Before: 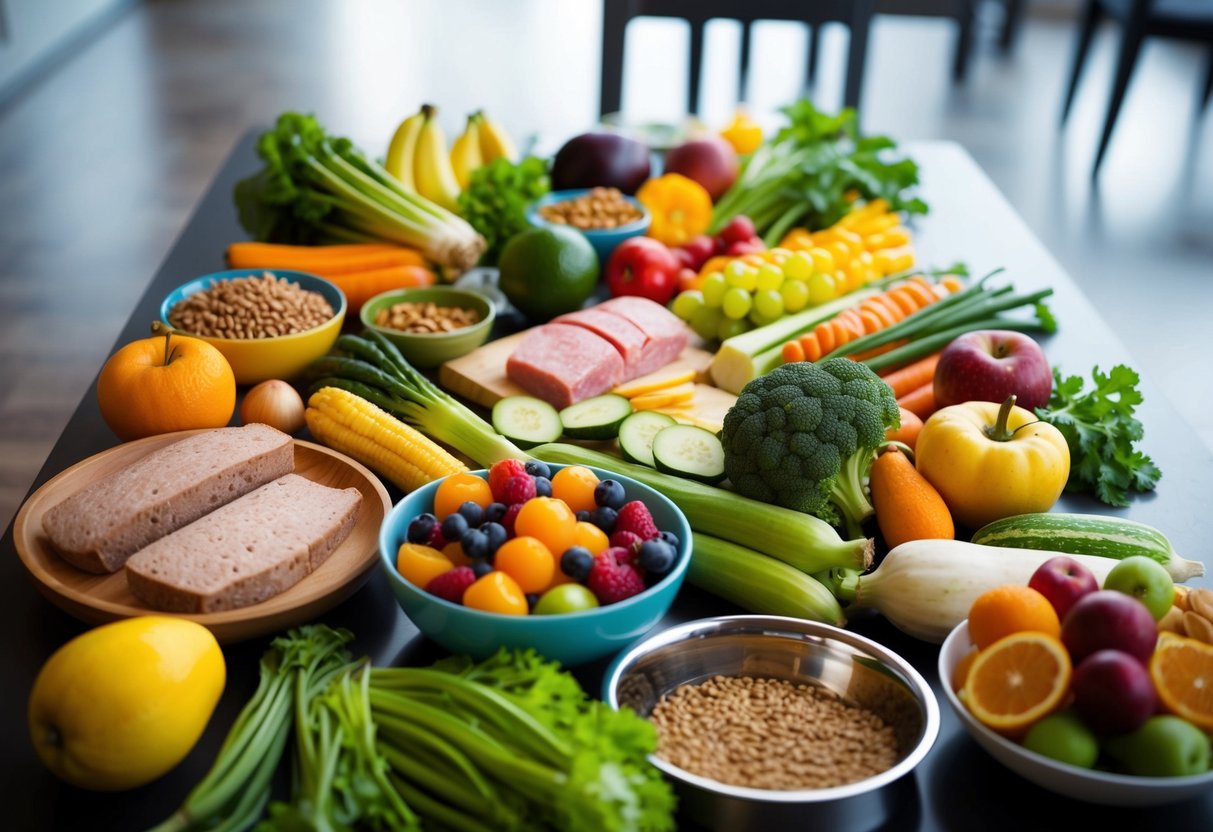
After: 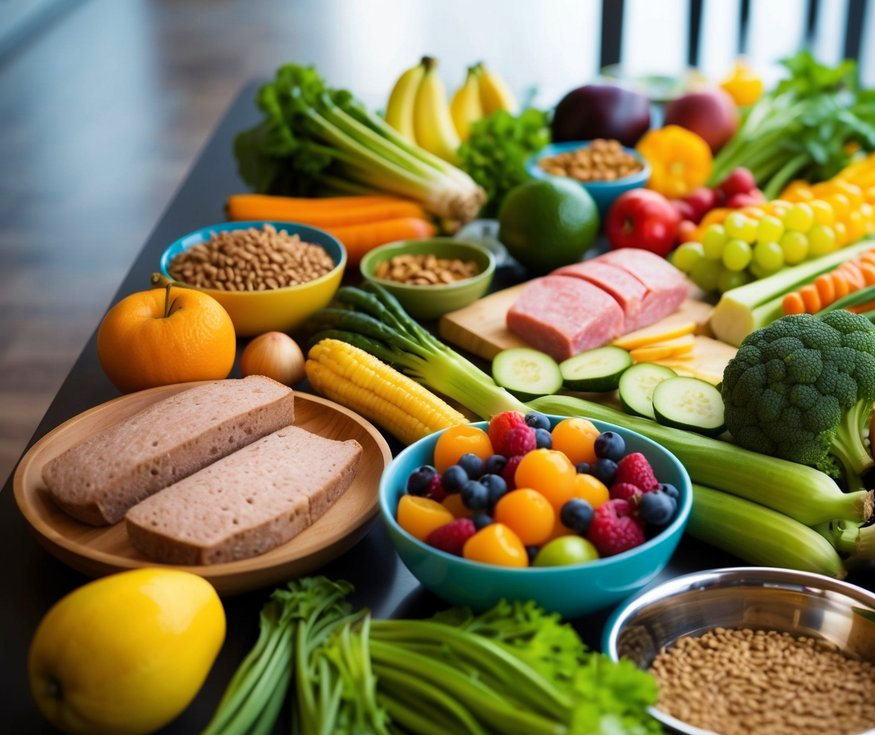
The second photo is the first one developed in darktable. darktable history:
crop: top 5.809%, right 27.837%, bottom 5.741%
velvia: on, module defaults
